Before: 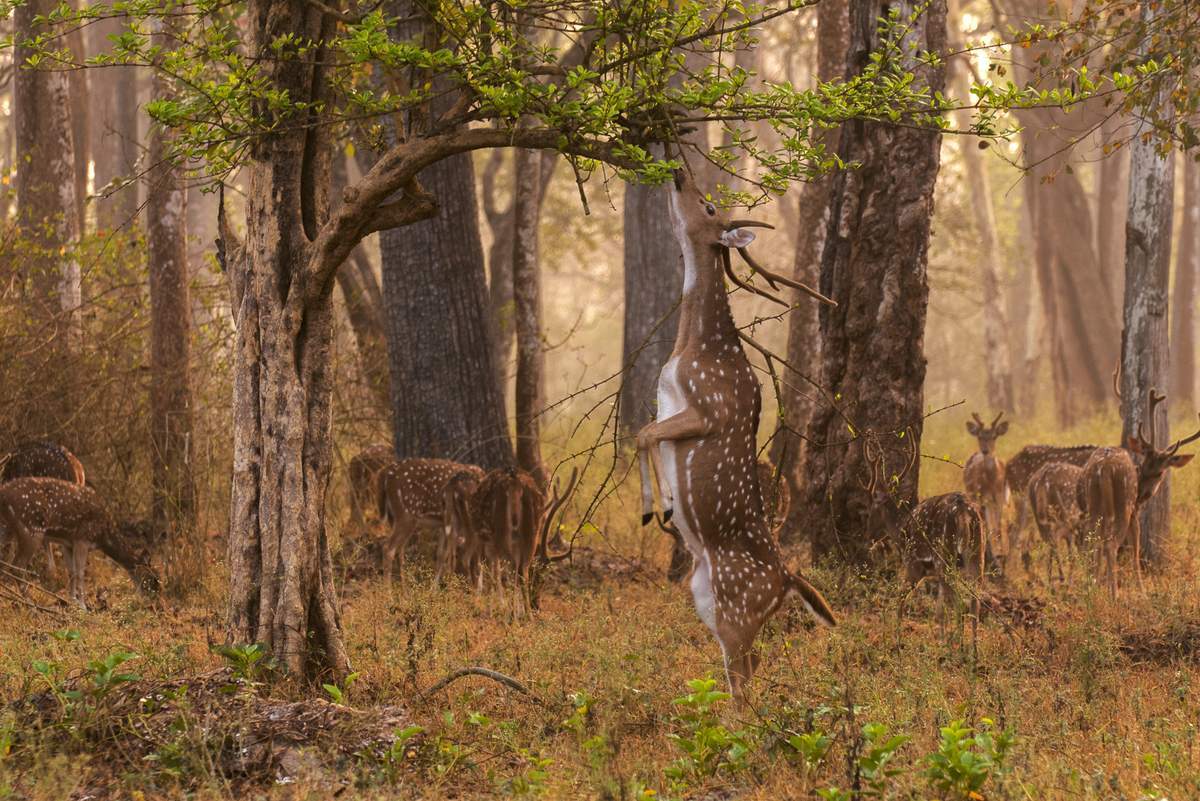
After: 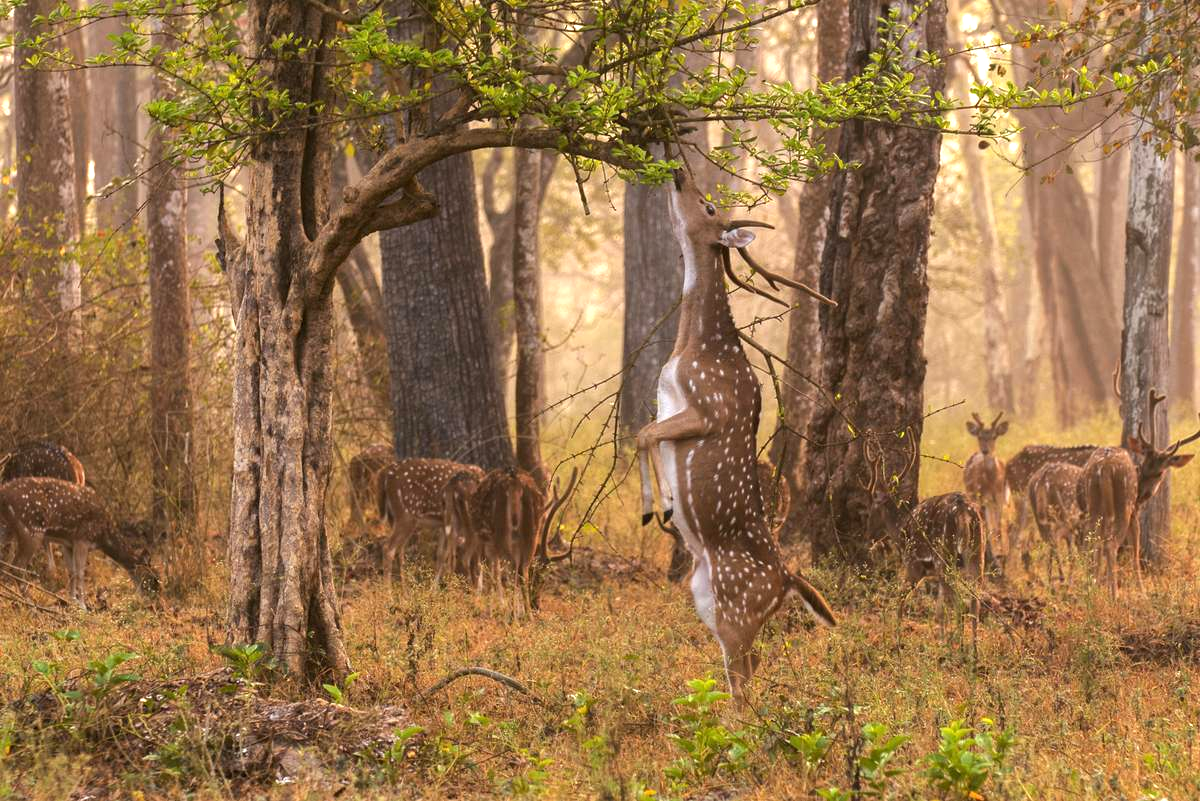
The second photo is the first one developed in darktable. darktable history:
exposure: exposure 0.563 EV, compensate highlight preservation false
